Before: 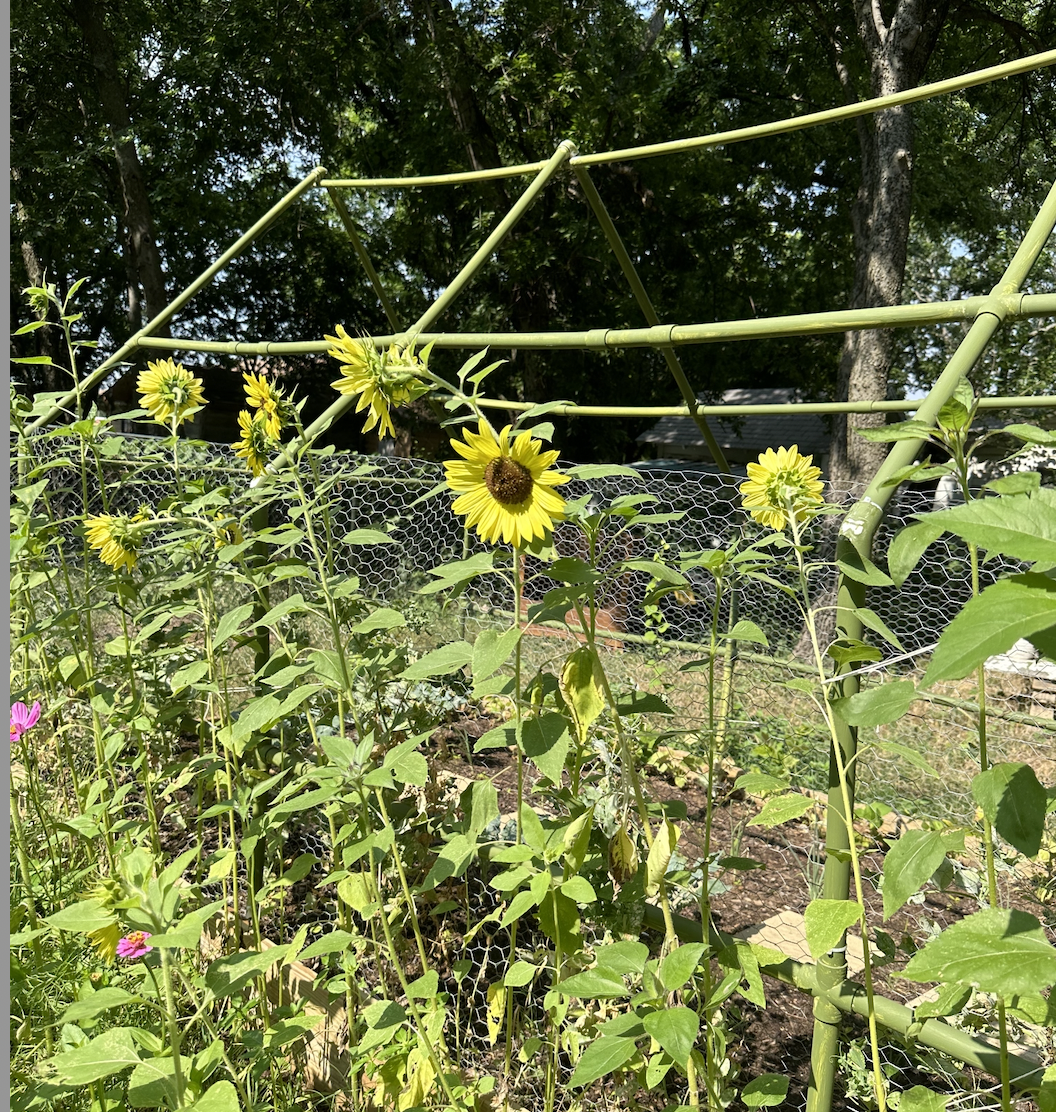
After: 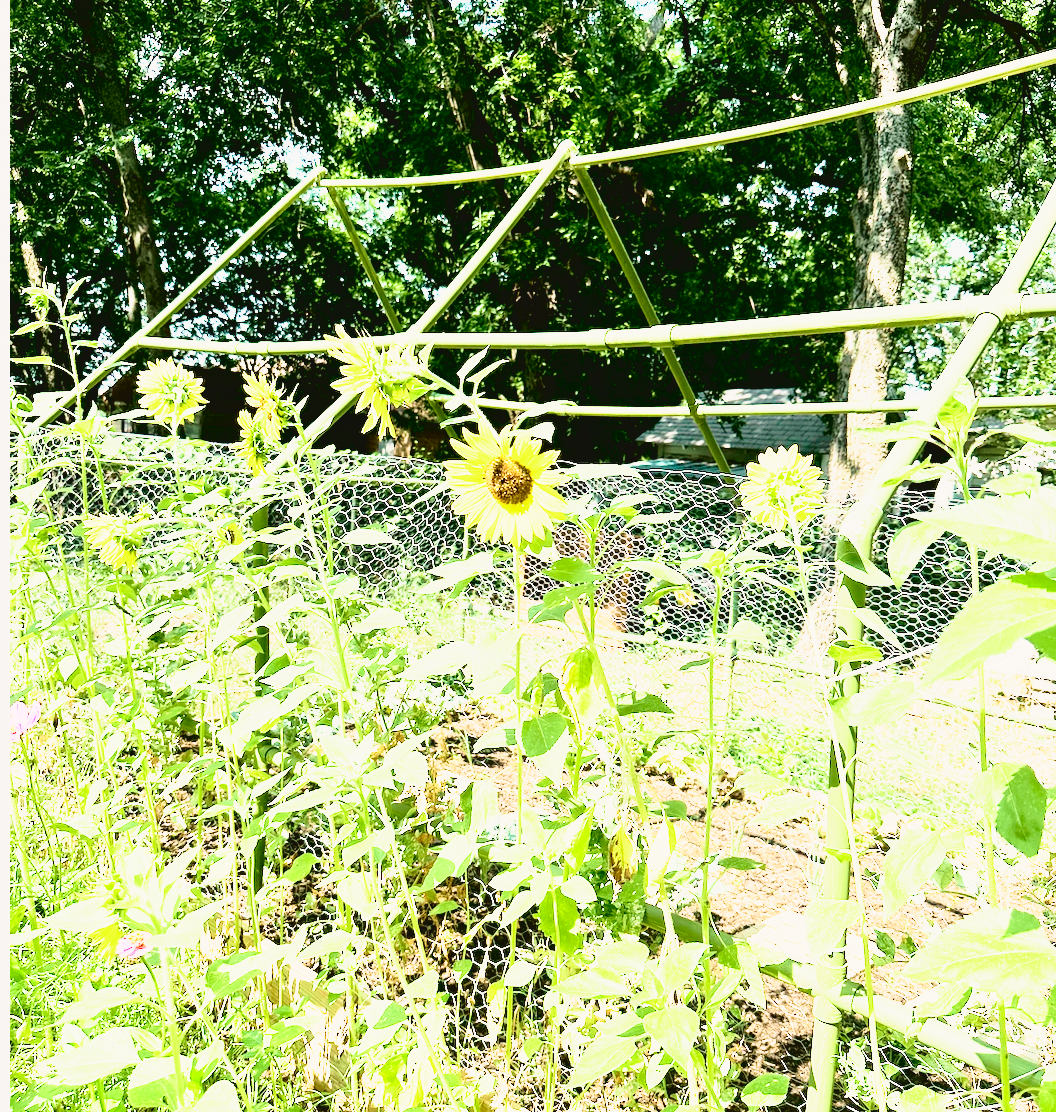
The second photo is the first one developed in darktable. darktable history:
tone curve: curves: ch0 [(0, 0.049) (0.113, 0.084) (0.285, 0.301) (0.673, 0.796) (0.845, 0.932) (0.994, 0.971)]; ch1 [(0, 0) (0.456, 0.424) (0.498, 0.5) (0.57, 0.557) (0.631, 0.635) (1, 1)]; ch2 [(0, 0) (0.395, 0.398) (0.44, 0.456) (0.502, 0.507) (0.55, 0.559) (0.67, 0.702) (1, 1)], color space Lab, independent channels, preserve colors none
base curve: curves: ch0 [(0, 0) (0.012, 0.01) (0.073, 0.168) (0.31, 0.711) (0.645, 0.957) (1, 1)], preserve colors none
velvia: on, module defaults
tone equalizer: on, module defaults
exposure: black level correction 0, exposure 1.104 EV, compensate highlight preservation false
